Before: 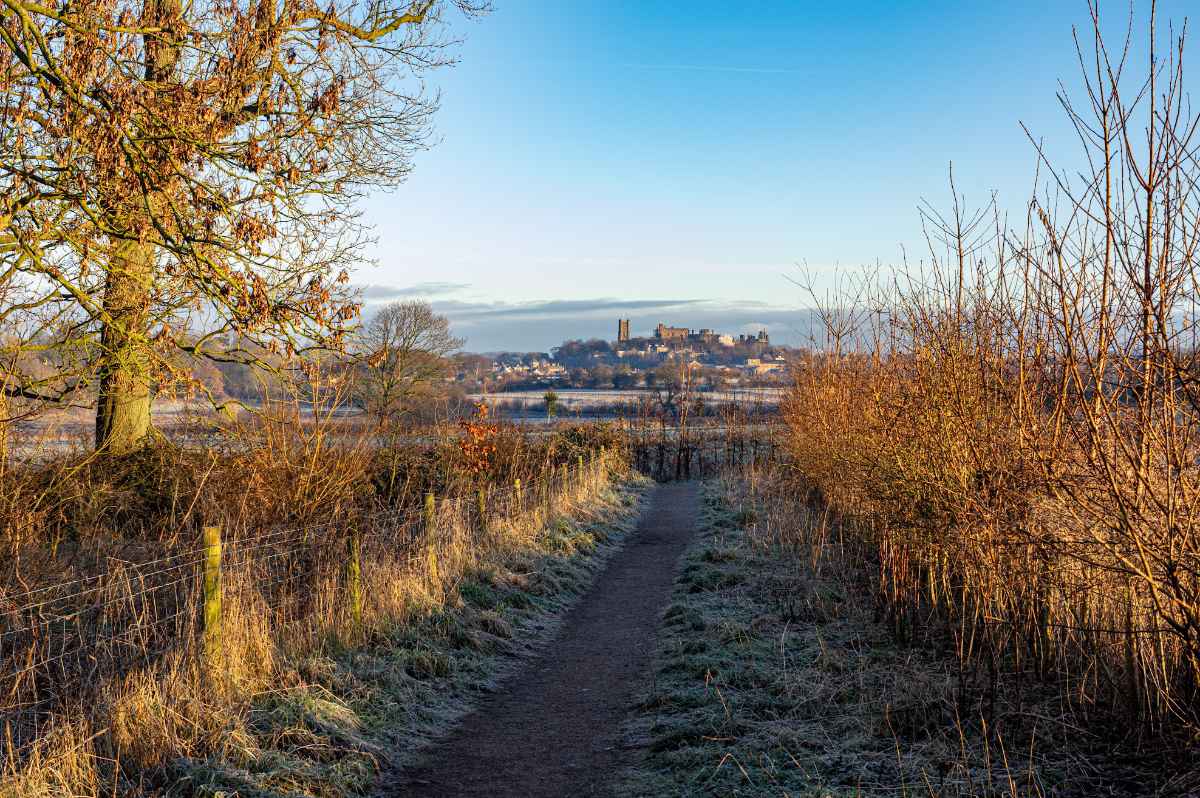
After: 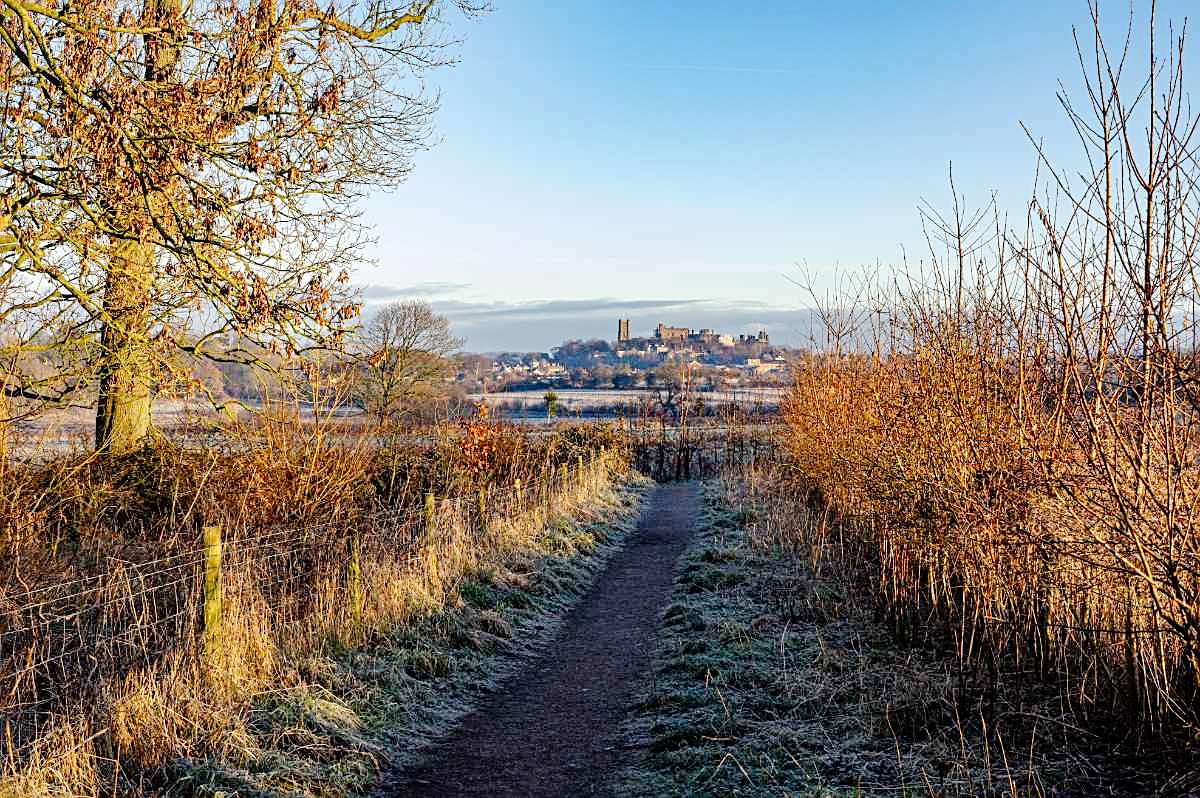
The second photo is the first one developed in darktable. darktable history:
sharpen: on, module defaults
tone curve: curves: ch0 [(0, 0) (0.003, 0.001) (0.011, 0.008) (0.025, 0.015) (0.044, 0.025) (0.069, 0.037) (0.1, 0.056) (0.136, 0.091) (0.177, 0.157) (0.224, 0.231) (0.277, 0.319) (0.335, 0.4) (0.399, 0.493) (0.468, 0.571) (0.543, 0.645) (0.623, 0.706) (0.709, 0.77) (0.801, 0.838) (0.898, 0.918) (1, 1)], preserve colors none
